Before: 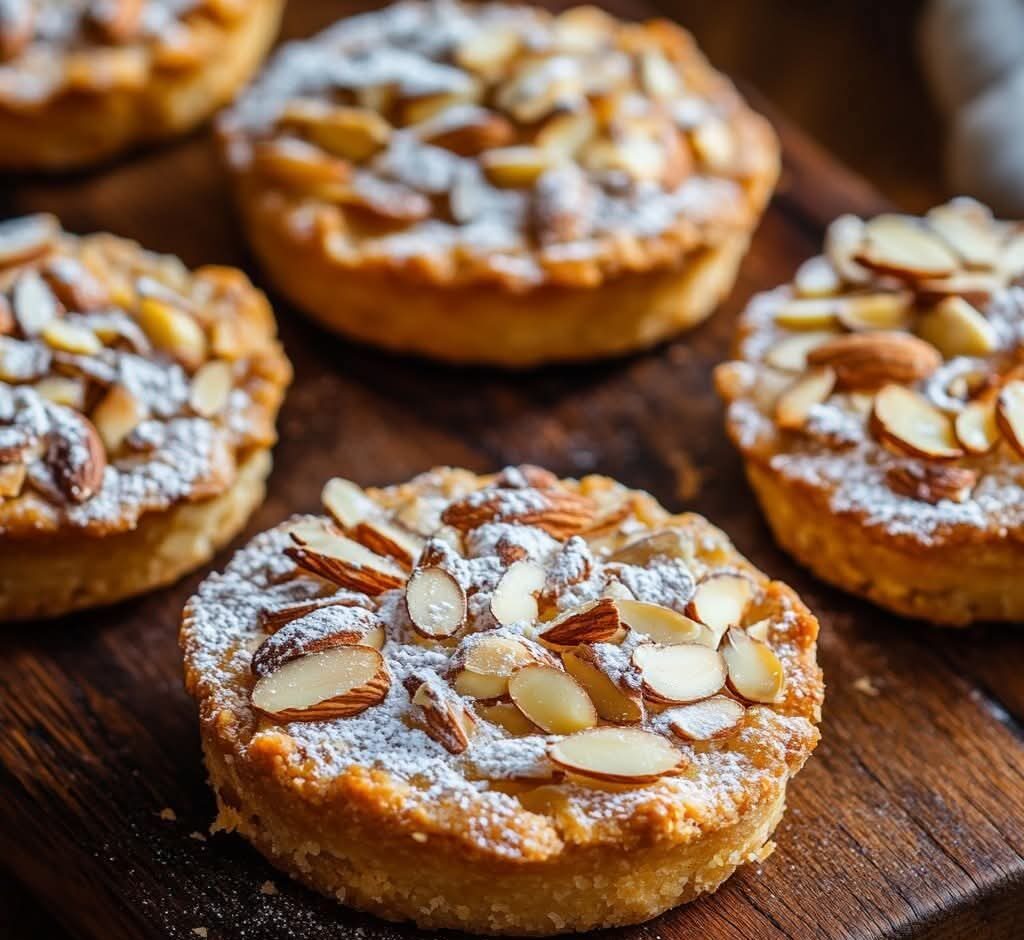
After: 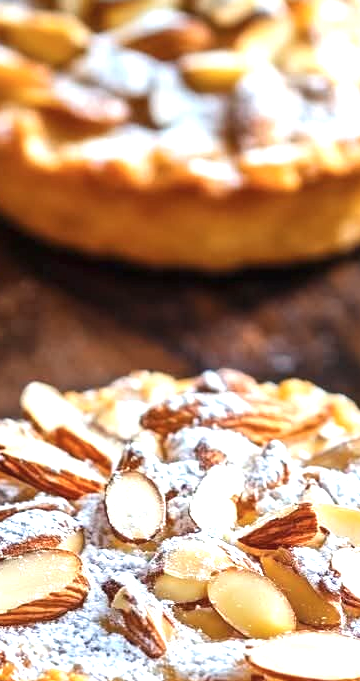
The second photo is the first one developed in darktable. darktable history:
exposure: black level correction 0, exposure 1.1 EV, compensate highlight preservation false
crop and rotate: left 29.476%, top 10.214%, right 35.32%, bottom 17.333%
color zones: curves: ch1 [(0, 0.469) (0.001, 0.469) (0.12, 0.446) (0.248, 0.469) (0.5, 0.5) (0.748, 0.5) (0.999, 0.469) (1, 0.469)]
